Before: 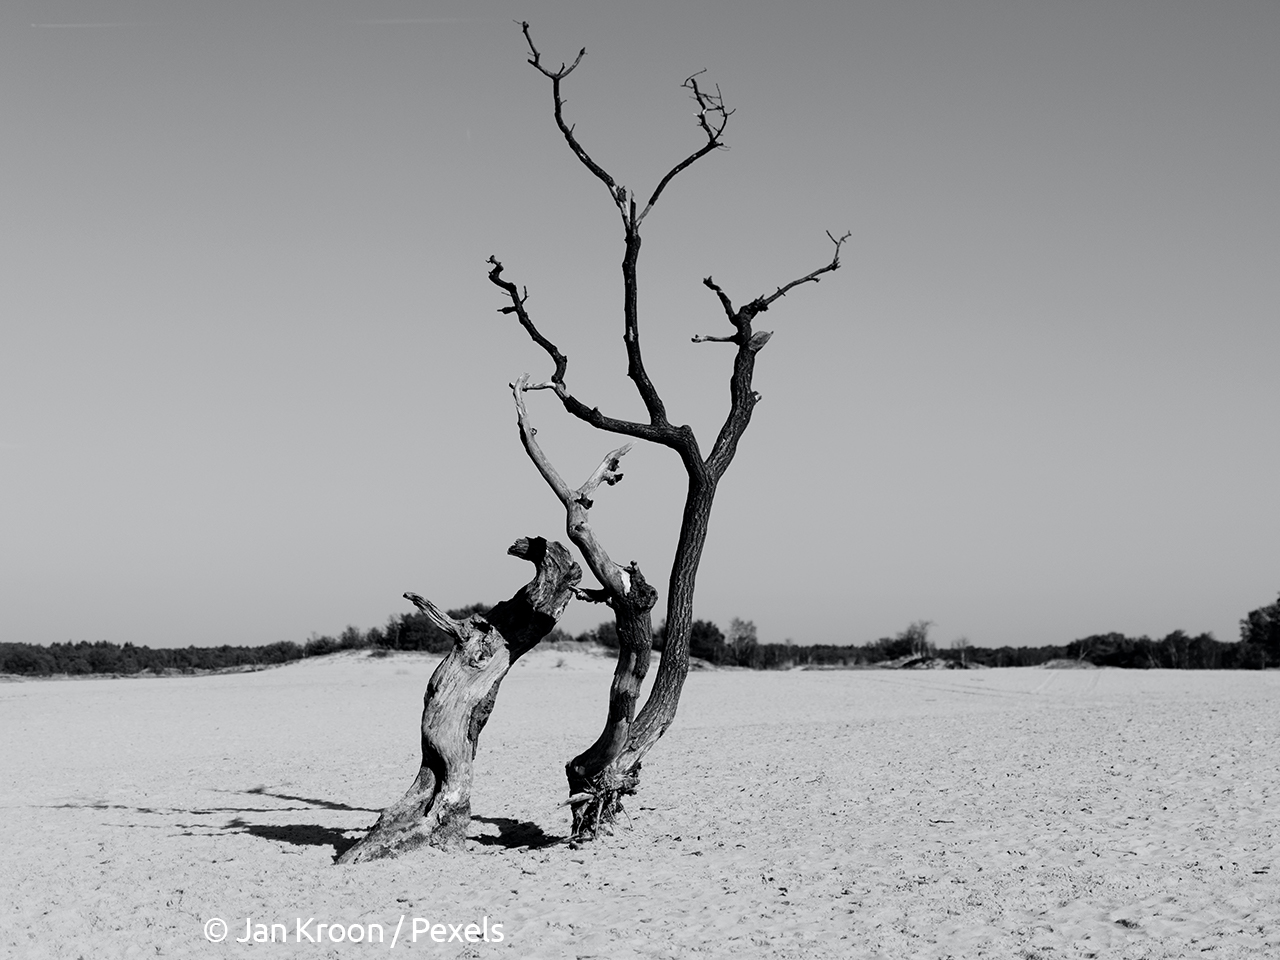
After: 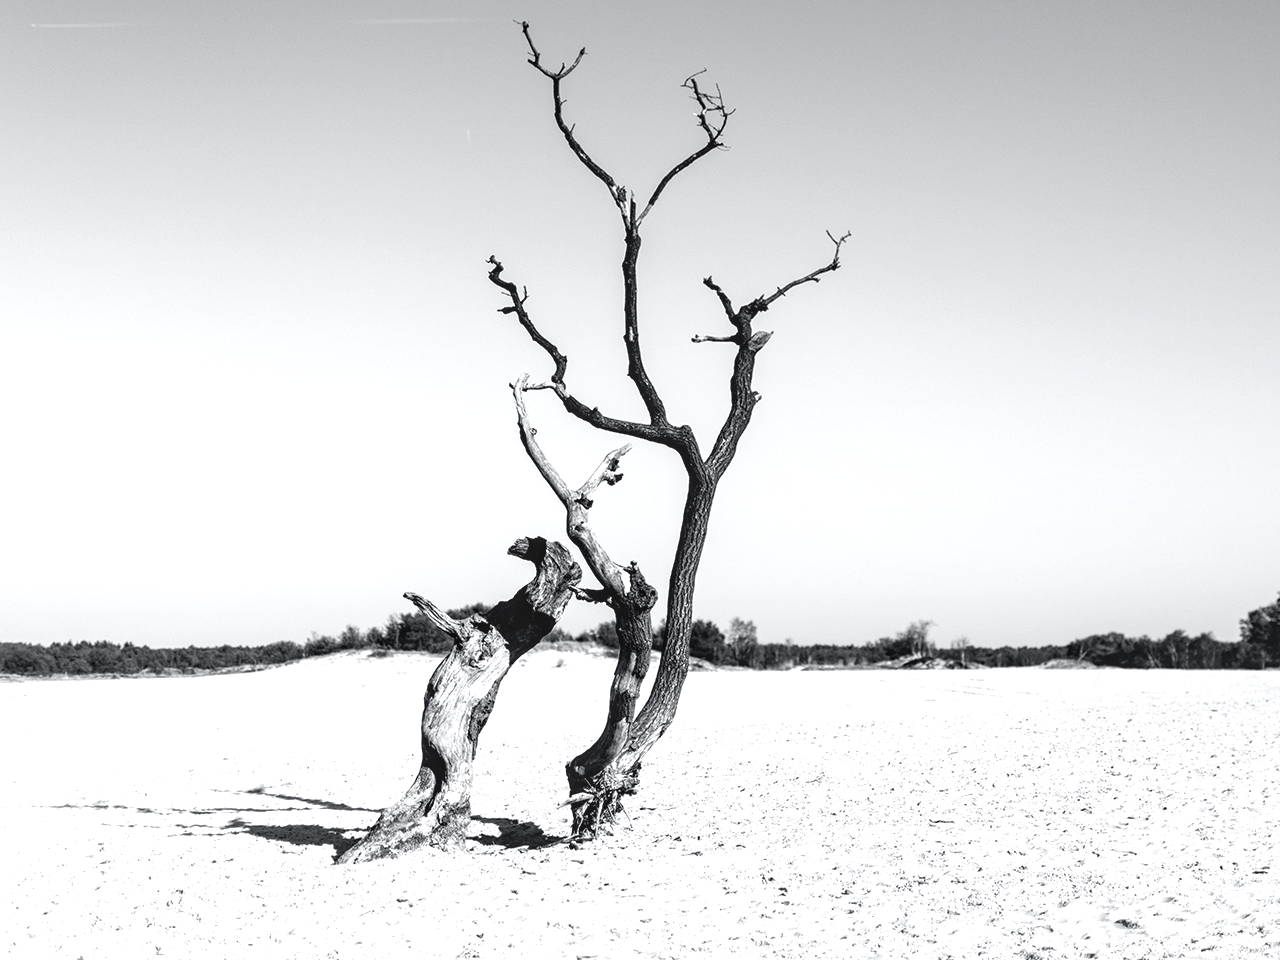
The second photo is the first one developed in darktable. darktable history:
exposure: exposure 1.162 EV, compensate exposure bias true, compensate highlight preservation false
local contrast: on, module defaults
color zones: curves: ch0 [(0, 0.5) (0.125, 0.4) (0.25, 0.5) (0.375, 0.4) (0.5, 0.4) (0.625, 0.35) (0.75, 0.35) (0.875, 0.5)]; ch1 [(0, 0.35) (0.125, 0.45) (0.25, 0.35) (0.375, 0.35) (0.5, 0.35) (0.625, 0.35) (0.75, 0.45) (0.875, 0.35)]; ch2 [(0, 0.6) (0.125, 0.5) (0.25, 0.5) (0.375, 0.6) (0.5, 0.6) (0.625, 0.5) (0.75, 0.5) (0.875, 0.5)]
